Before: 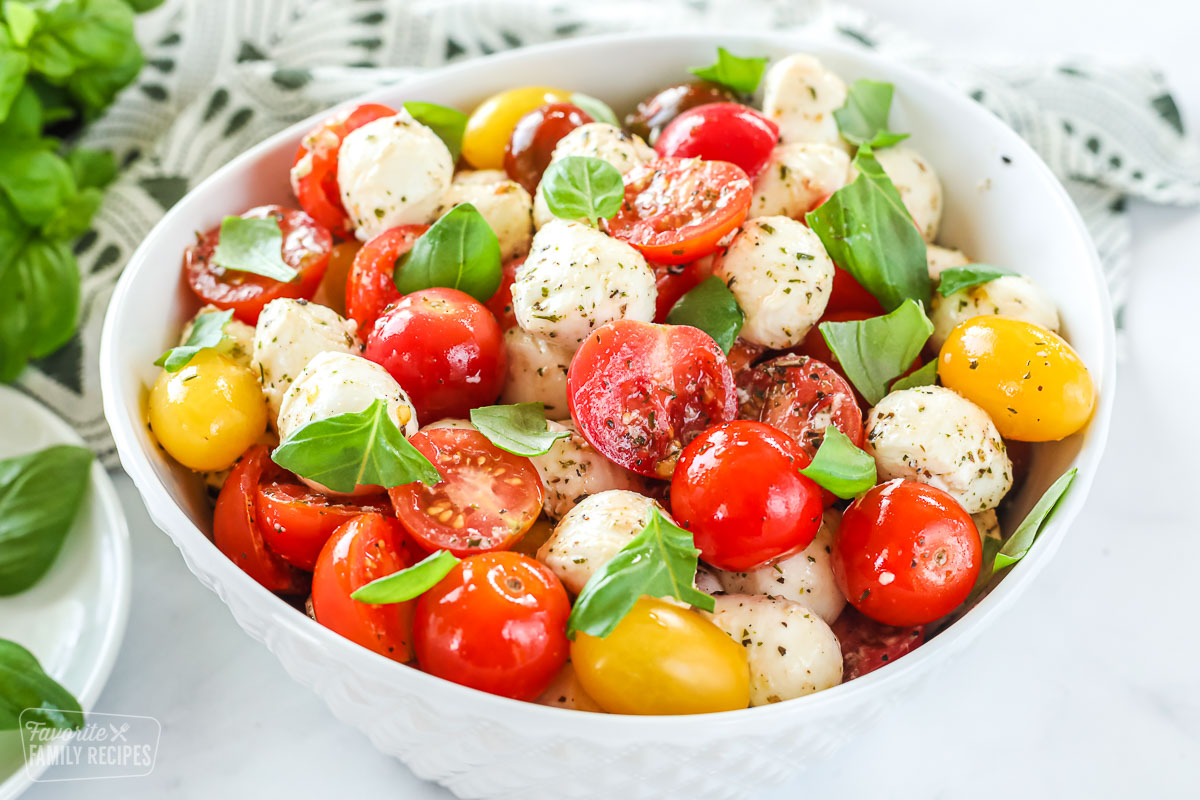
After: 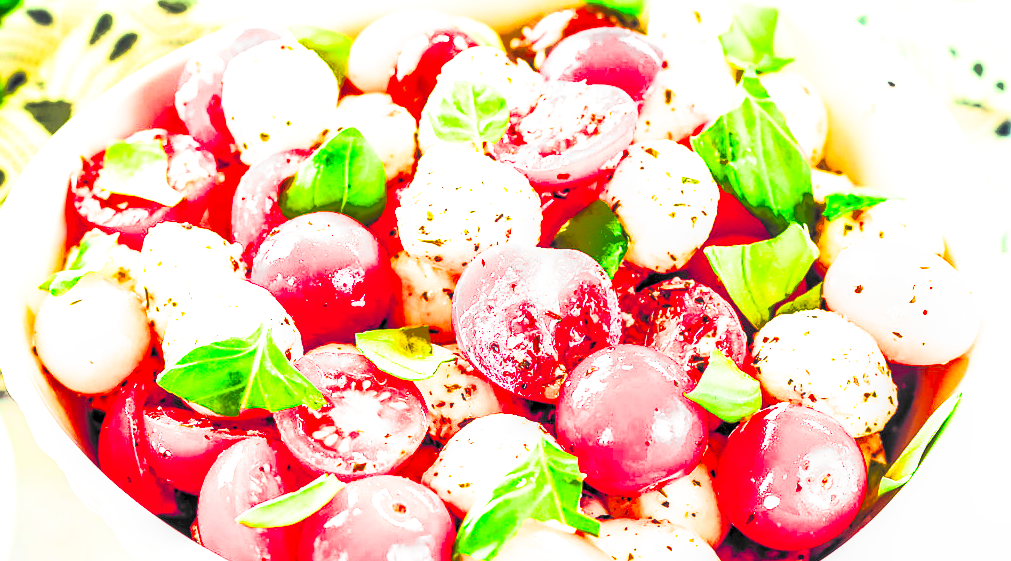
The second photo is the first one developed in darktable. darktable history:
color balance rgb: power › chroma 1.046%, power › hue 26.2°, highlights gain › chroma 3.04%, highlights gain › hue 75.87°, global offset › luminance -0.286%, global offset › chroma 0.304%, global offset › hue 259.17°, perceptual saturation grading › global saturation 25.874%, perceptual brilliance grading › global brilliance 11.224%, global vibrance 20%
crop and rotate: left 9.645%, top 9.52%, right 6.099%, bottom 20.231%
contrast brightness saturation: contrast 0.986, brightness 0.996, saturation 0.987
exposure: exposure -0.016 EV, compensate highlight preservation false
filmic rgb: black relative exposure -3.65 EV, white relative exposure 2.44 EV, hardness 3.3, add noise in highlights 0.001, color science v3 (2019), use custom middle-gray values true, contrast in highlights soft
local contrast: on, module defaults
shadows and highlights: highlights -60.11
